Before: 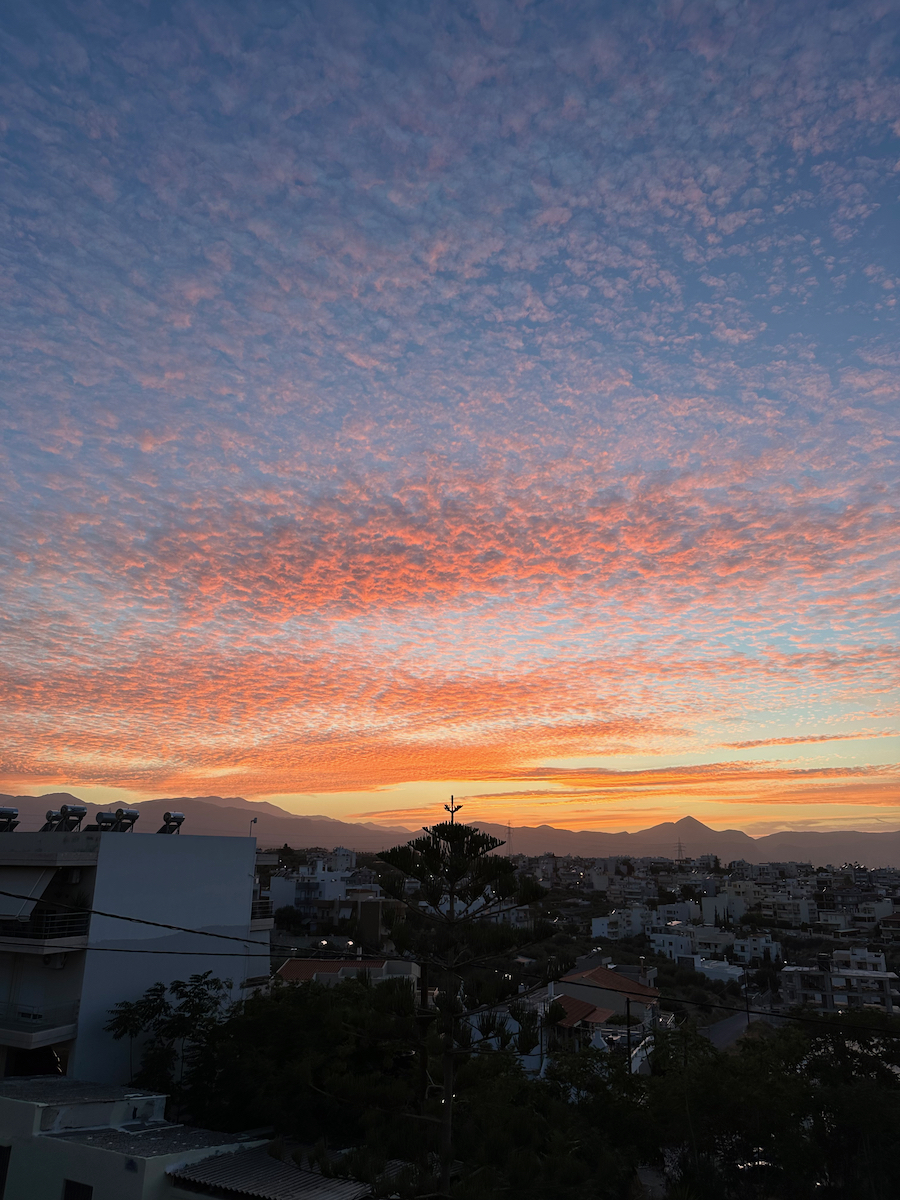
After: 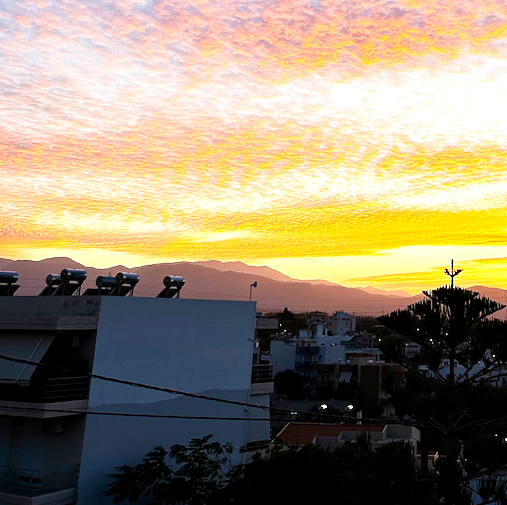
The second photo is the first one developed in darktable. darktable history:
crop: top 44.713%, right 43.59%, bottom 13.172%
color balance rgb: power › chroma 0.223%, power › hue 61.34°, highlights gain › chroma 0.571%, highlights gain › hue 57.44°, perceptual saturation grading › global saturation 25.337%, perceptual brilliance grading › highlights 46.825%, perceptual brilliance grading › mid-tones 22.604%, perceptual brilliance grading › shadows -5.871%, global vibrance 20%
tone curve: curves: ch0 [(0, 0) (0.055, 0.057) (0.258, 0.307) (0.434, 0.543) (0.517, 0.657) (0.745, 0.874) (1, 1)]; ch1 [(0, 0) (0.346, 0.307) (0.418, 0.383) (0.46, 0.439) (0.482, 0.493) (0.502, 0.503) (0.517, 0.514) (0.55, 0.561) (0.588, 0.603) (0.646, 0.688) (1, 1)]; ch2 [(0, 0) (0.346, 0.34) (0.431, 0.45) (0.485, 0.499) (0.5, 0.503) (0.527, 0.525) (0.545, 0.562) (0.679, 0.706) (1, 1)], preserve colors none
